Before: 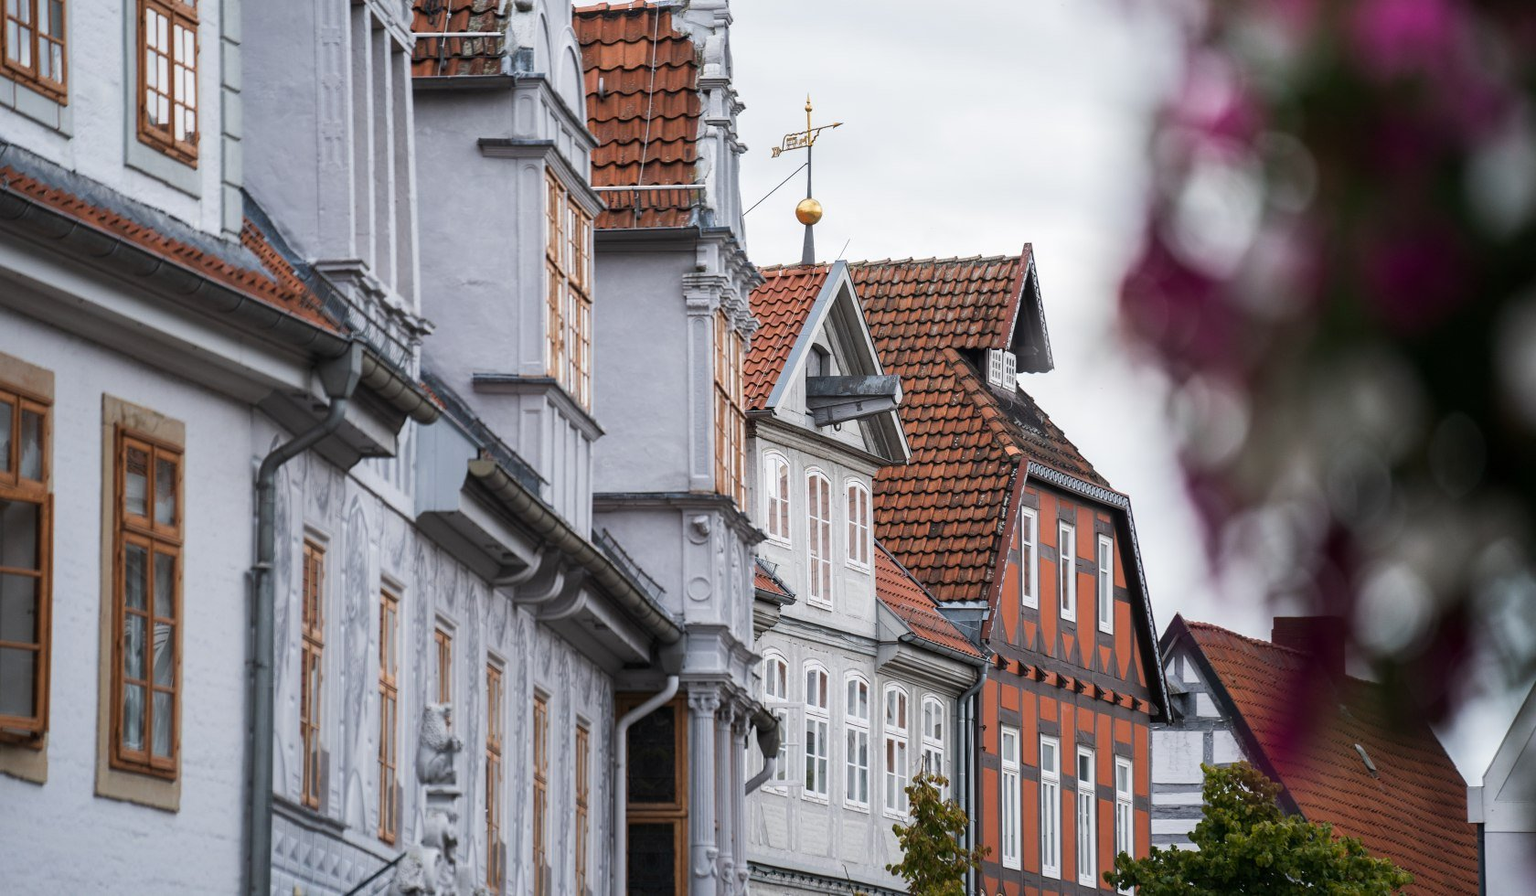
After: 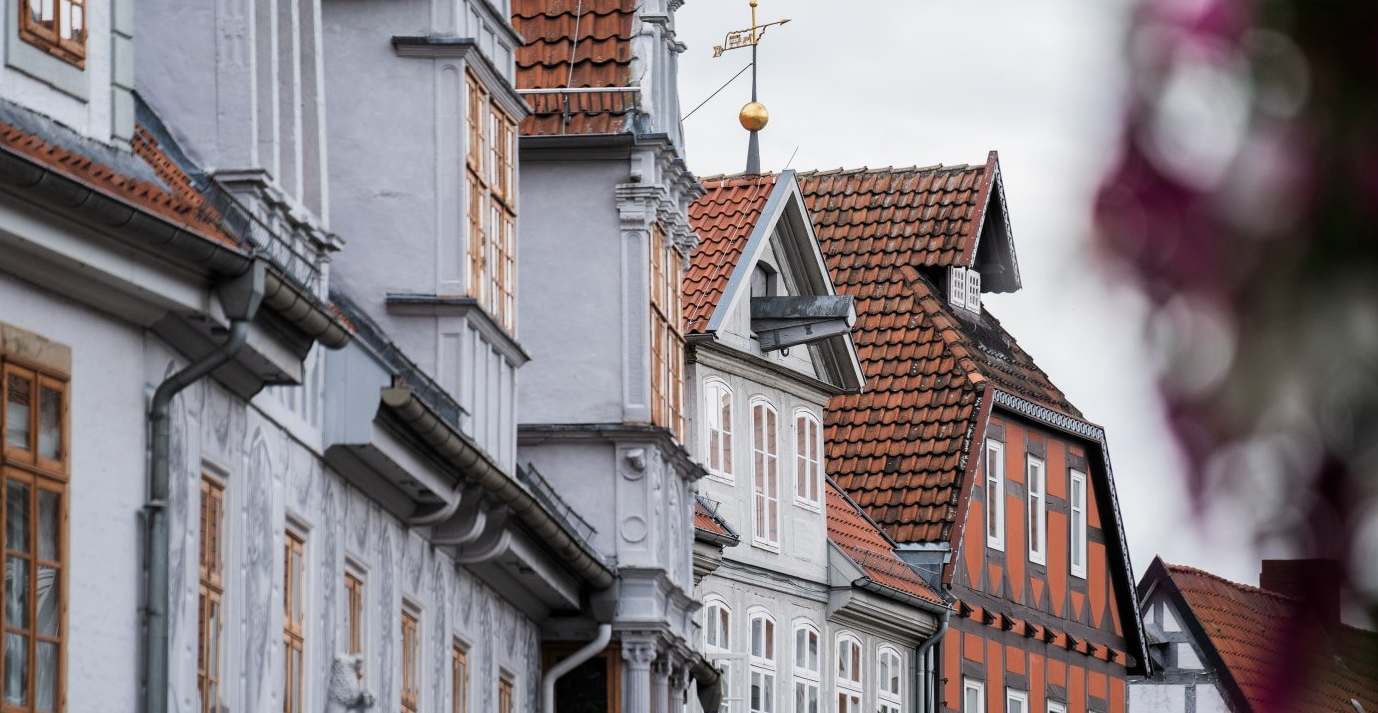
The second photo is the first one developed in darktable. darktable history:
filmic rgb: middle gray luminance 18.42%, black relative exposure -11.45 EV, white relative exposure 2.55 EV, threshold 6 EV, target black luminance 0%, hardness 8.41, latitude 99%, contrast 1.084, shadows ↔ highlights balance 0.505%, add noise in highlights 0, preserve chrominance max RGB, color science v3 (2019), use custom middle-gray values true, iterations of high-quality reconstruction 0, contrast in highlights soft, enable highlight reconstruction true
crop: left 7.856%, top 11.836%, right 10.12%, bottom 15.387%
